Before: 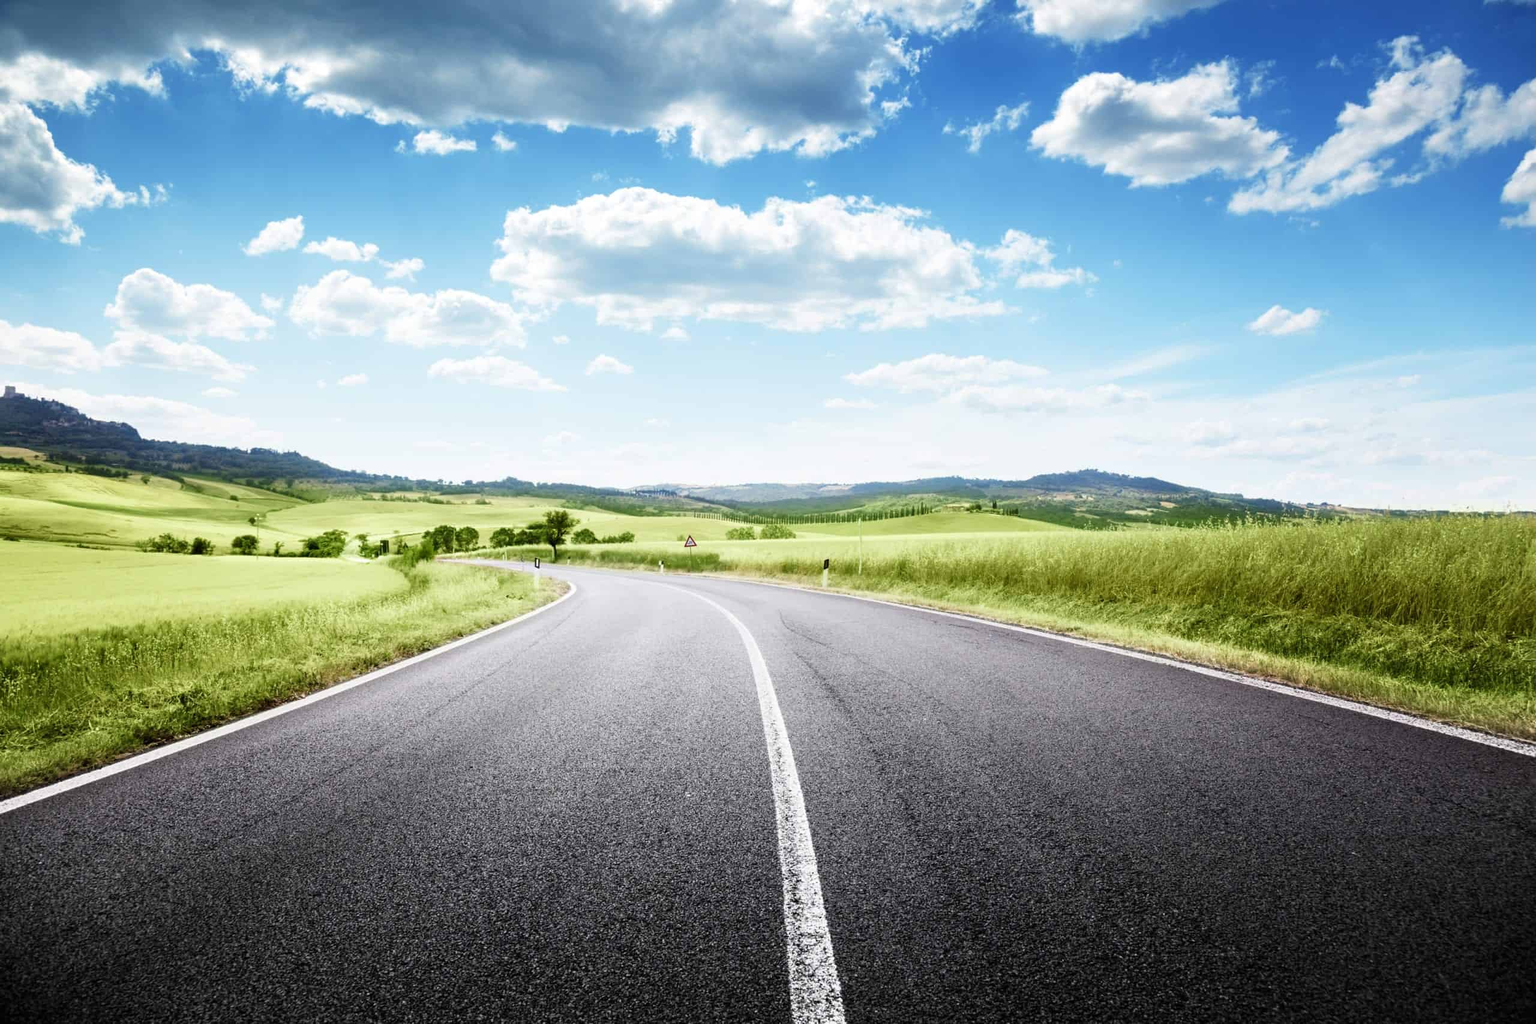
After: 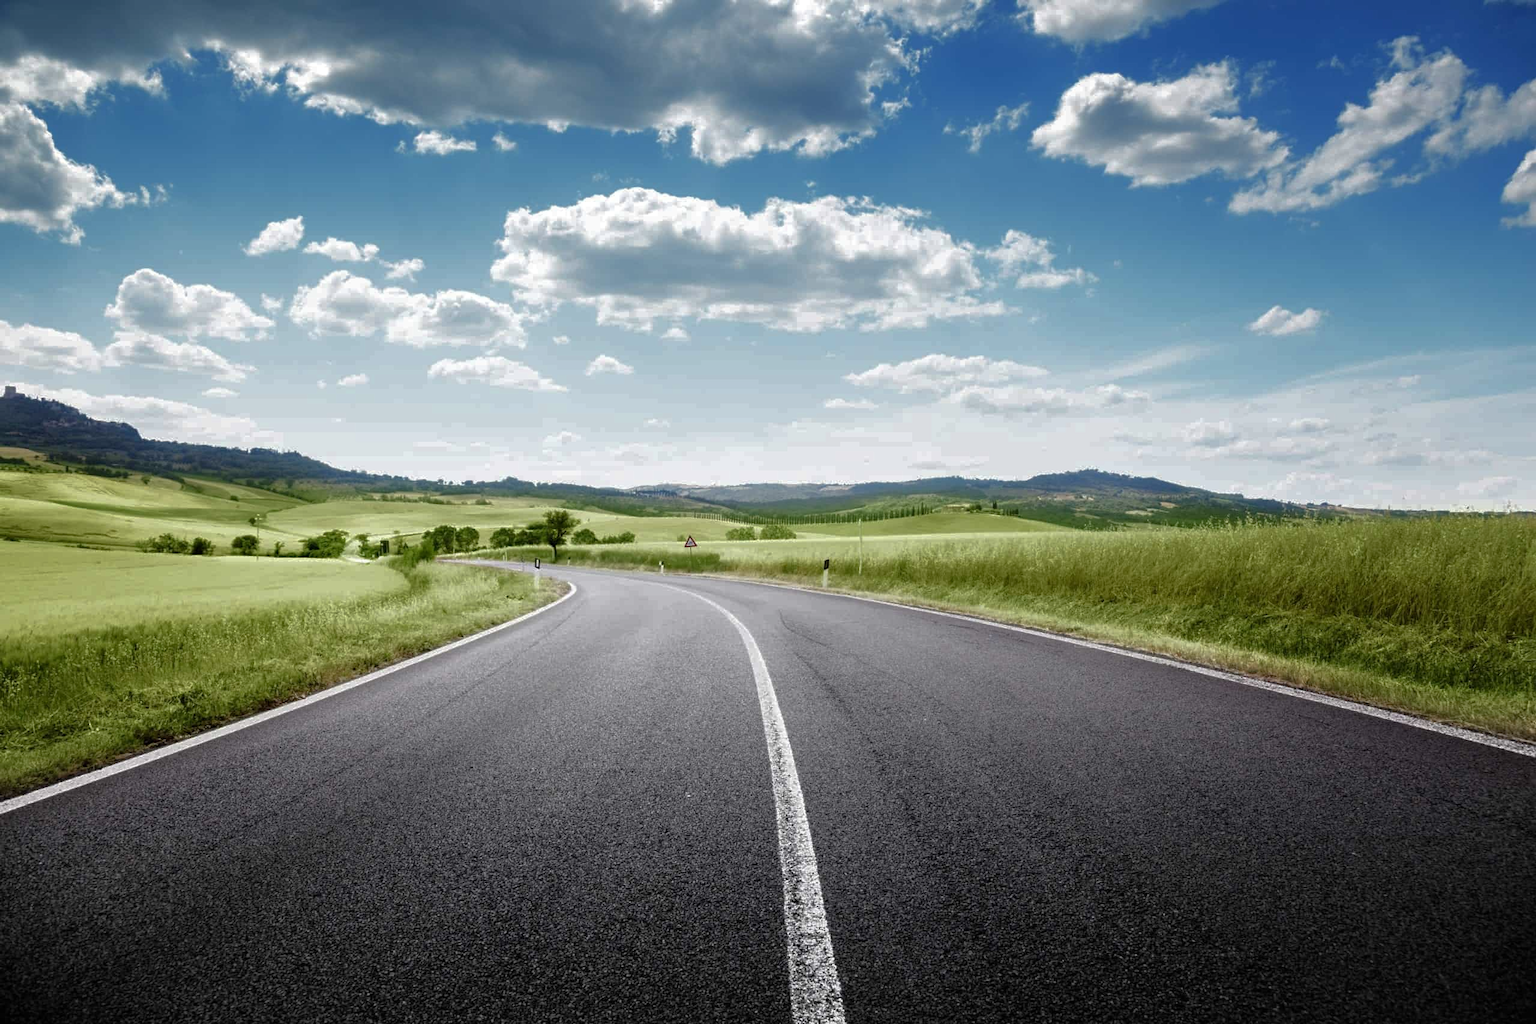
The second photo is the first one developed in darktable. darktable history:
exposure: compensate highlight preservation false
base curve: curves: ch0 [(0, 0) (0.841, 0.609) (1, 1)]
